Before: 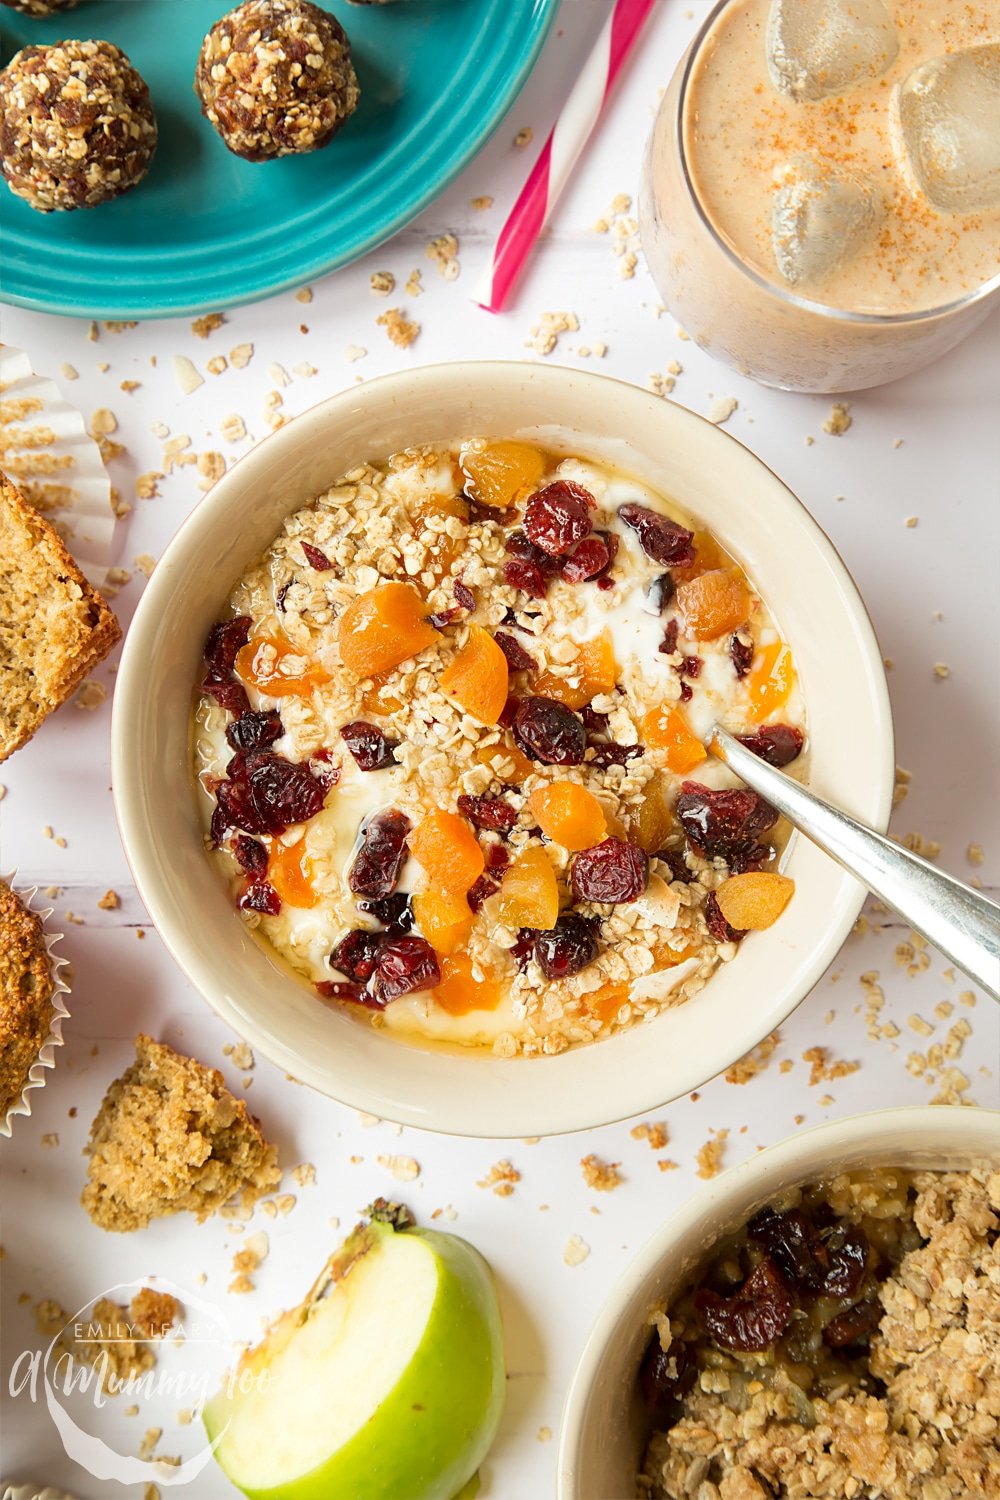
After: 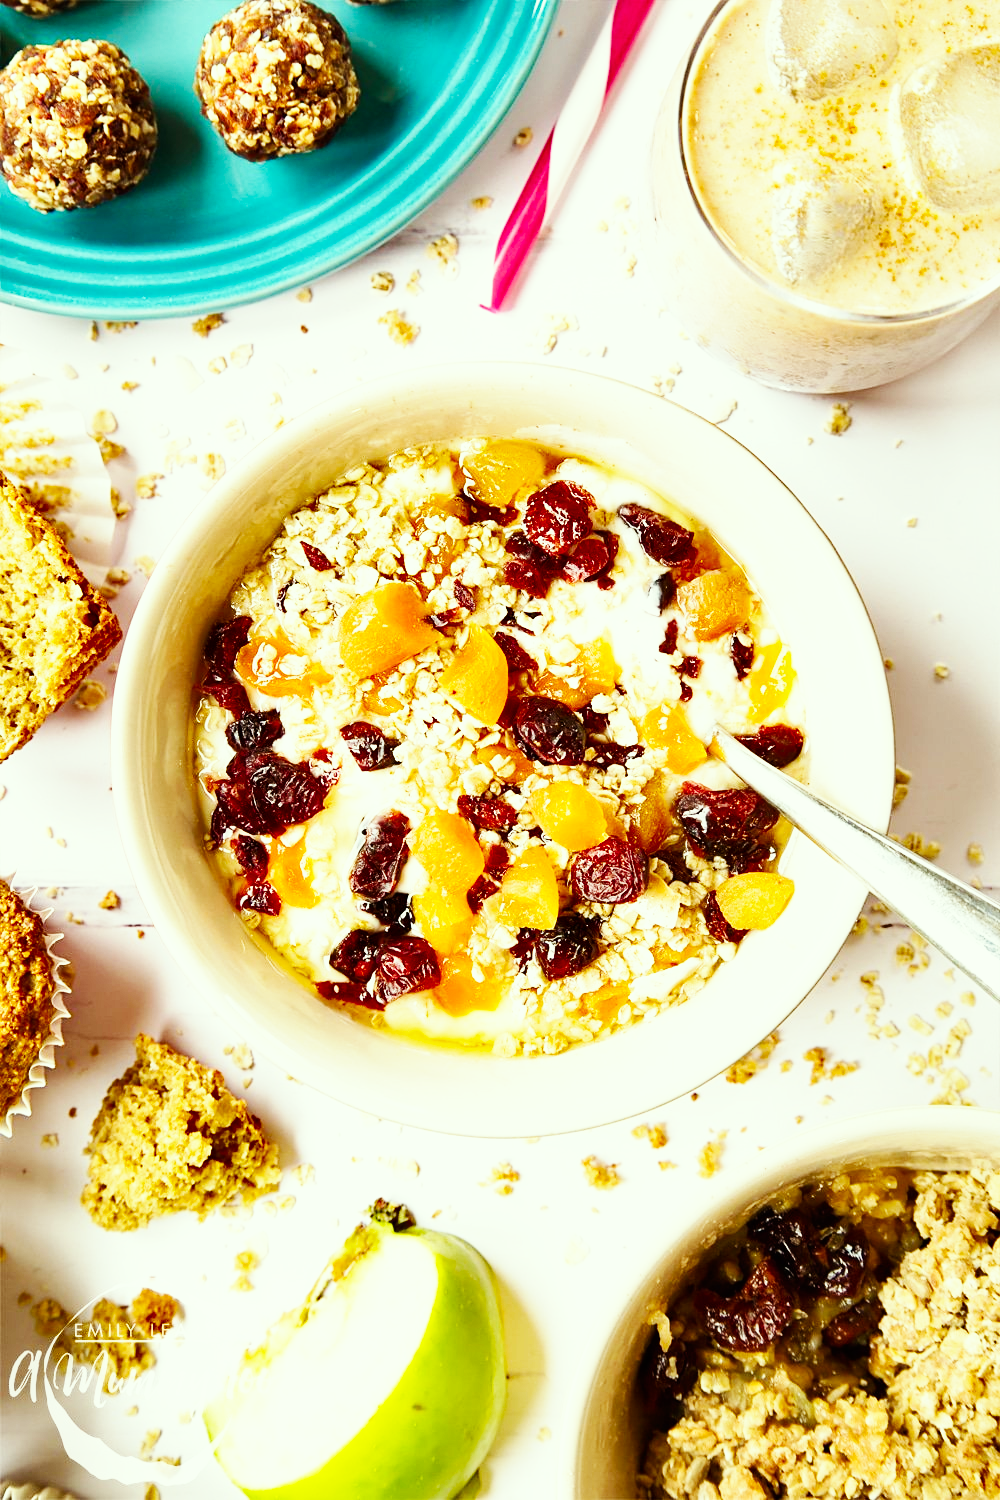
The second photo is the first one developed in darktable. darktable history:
shadows and highlights: shadows color adjustment 97.99%, highlights color adjustment 59.03%, soften with gaussian
color correction: highlights a* -4.56, highlights b* 5.03, saturation 0.967
base curve: curves: ch0 [(0, 0) (0.007, 0.004) (0.027, 0.03) (0.046, 0.07) (0.207, 0.54) (0.442, 0.872) (0.673, 0.972) (1, 1)], preserve colors none
